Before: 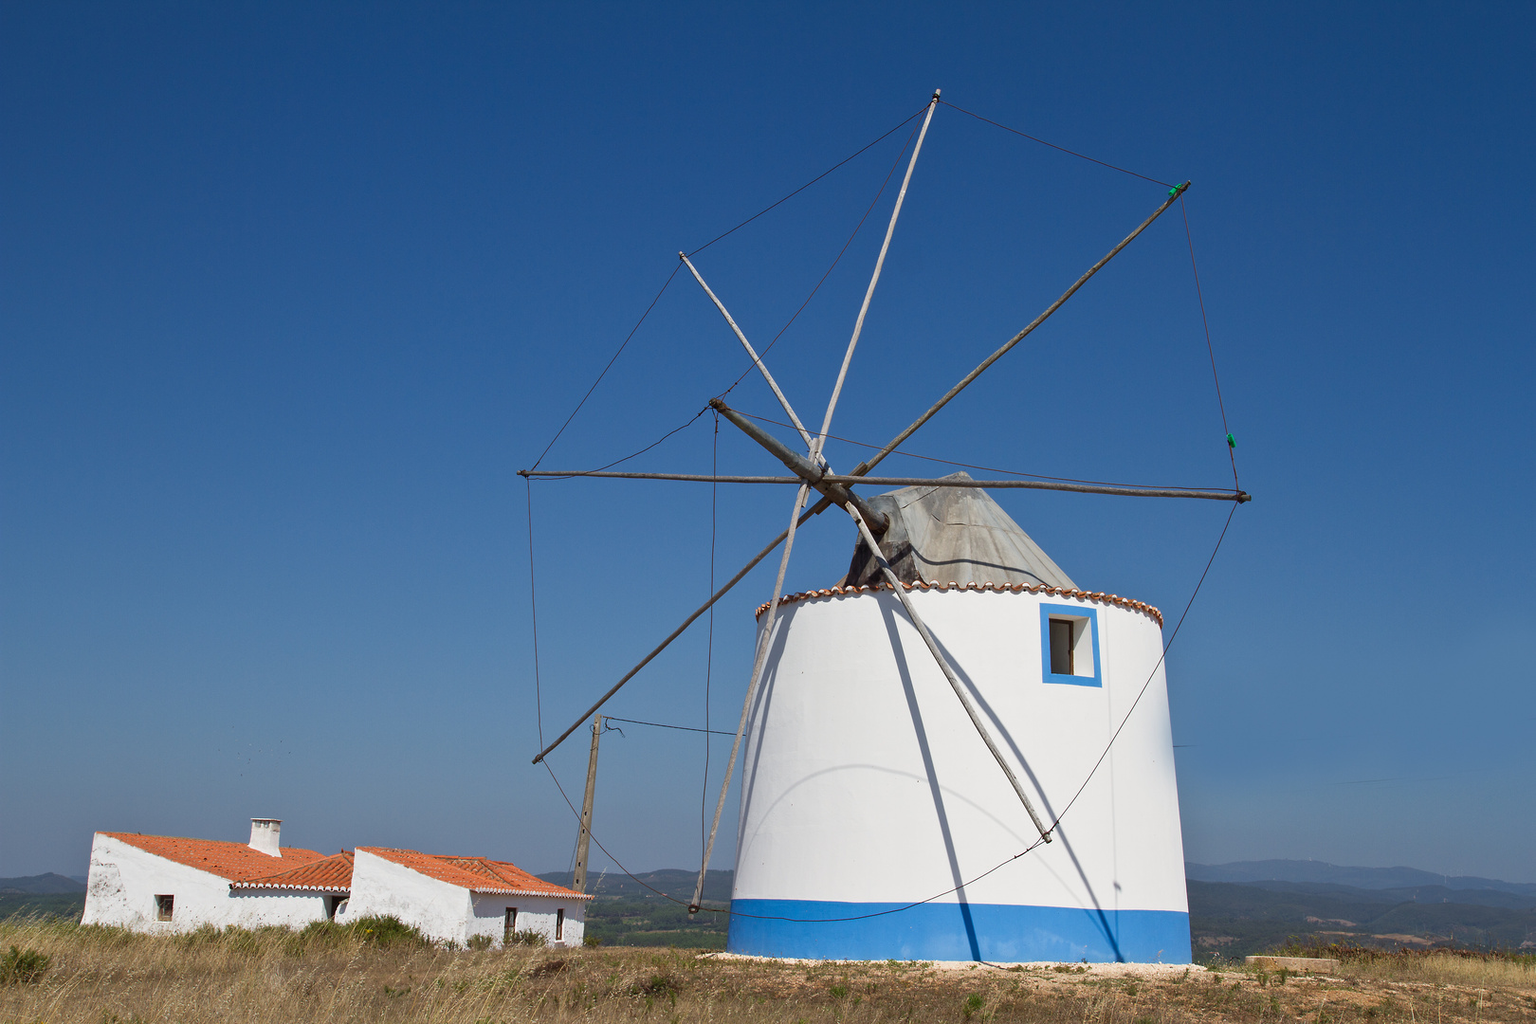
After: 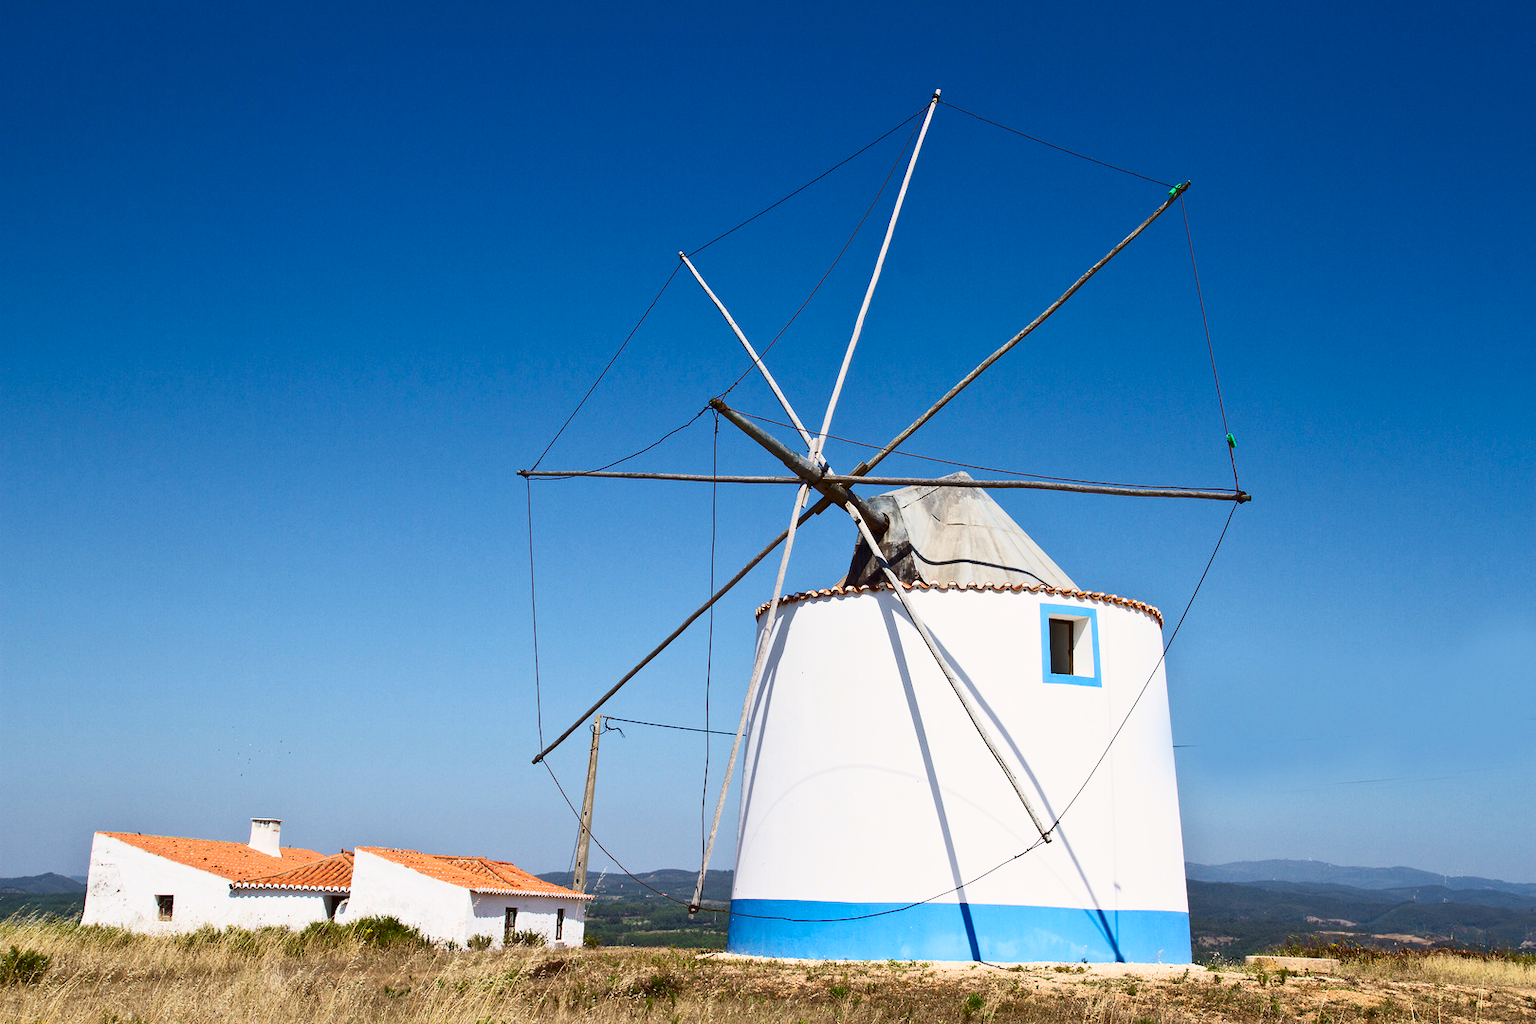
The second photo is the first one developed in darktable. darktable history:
contrast brightness saturation: contrast 0.412, brightness 0.101, saturation 0.211
color balance rgb: highlights gain › chroma 0.218%, highlights gain › hue 330.65°, perceptual saturation grading › global saturation 0.857%, global vibrance 20%
base curve: curves: ch0 [(0, 0) (0.262, 0.32) (0.722, 0.705) (1, 1)], preserve colors none
